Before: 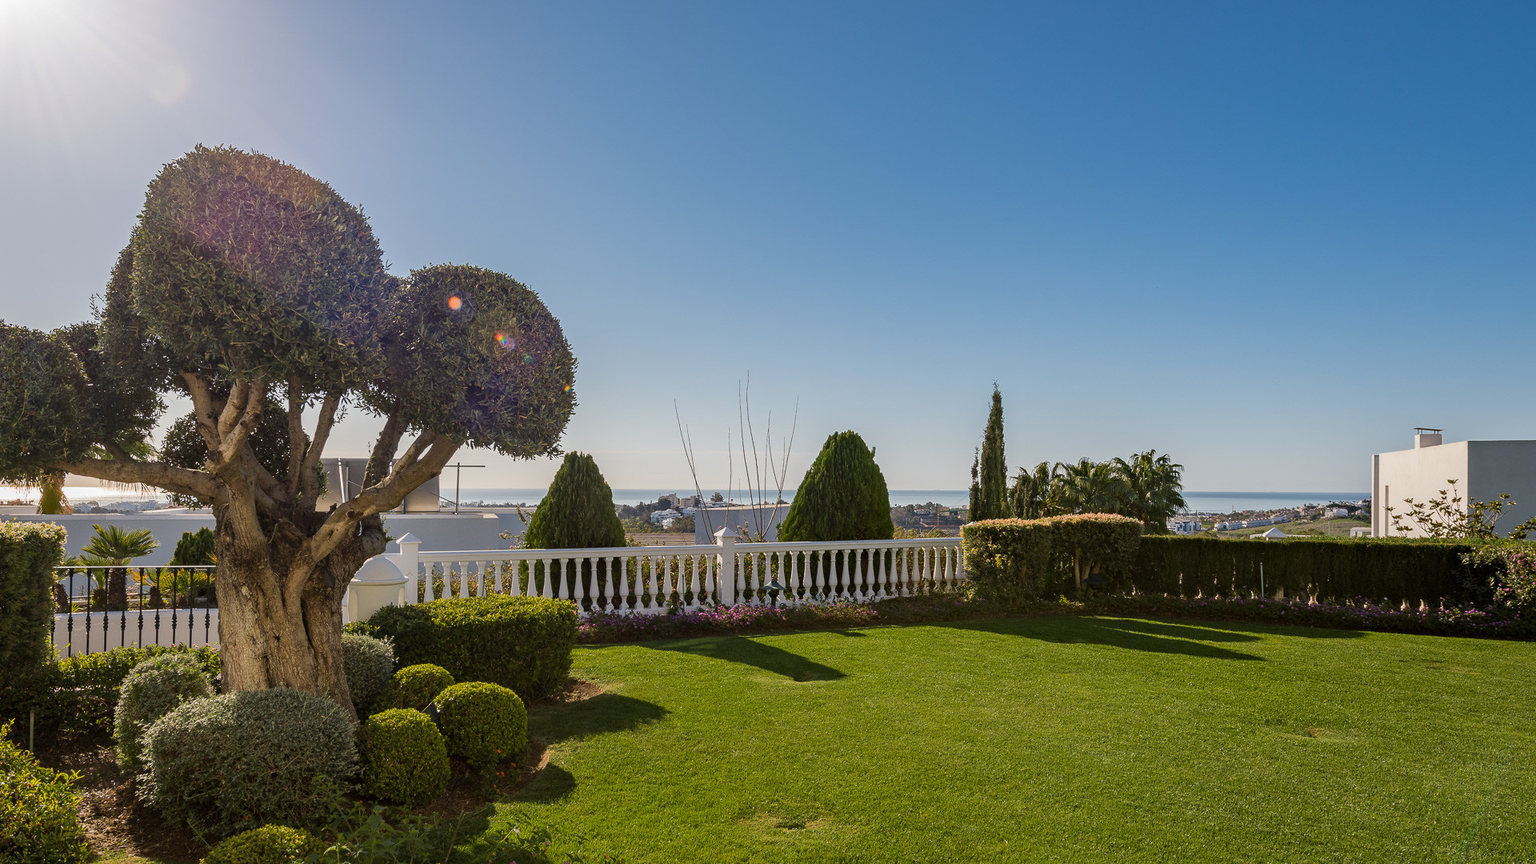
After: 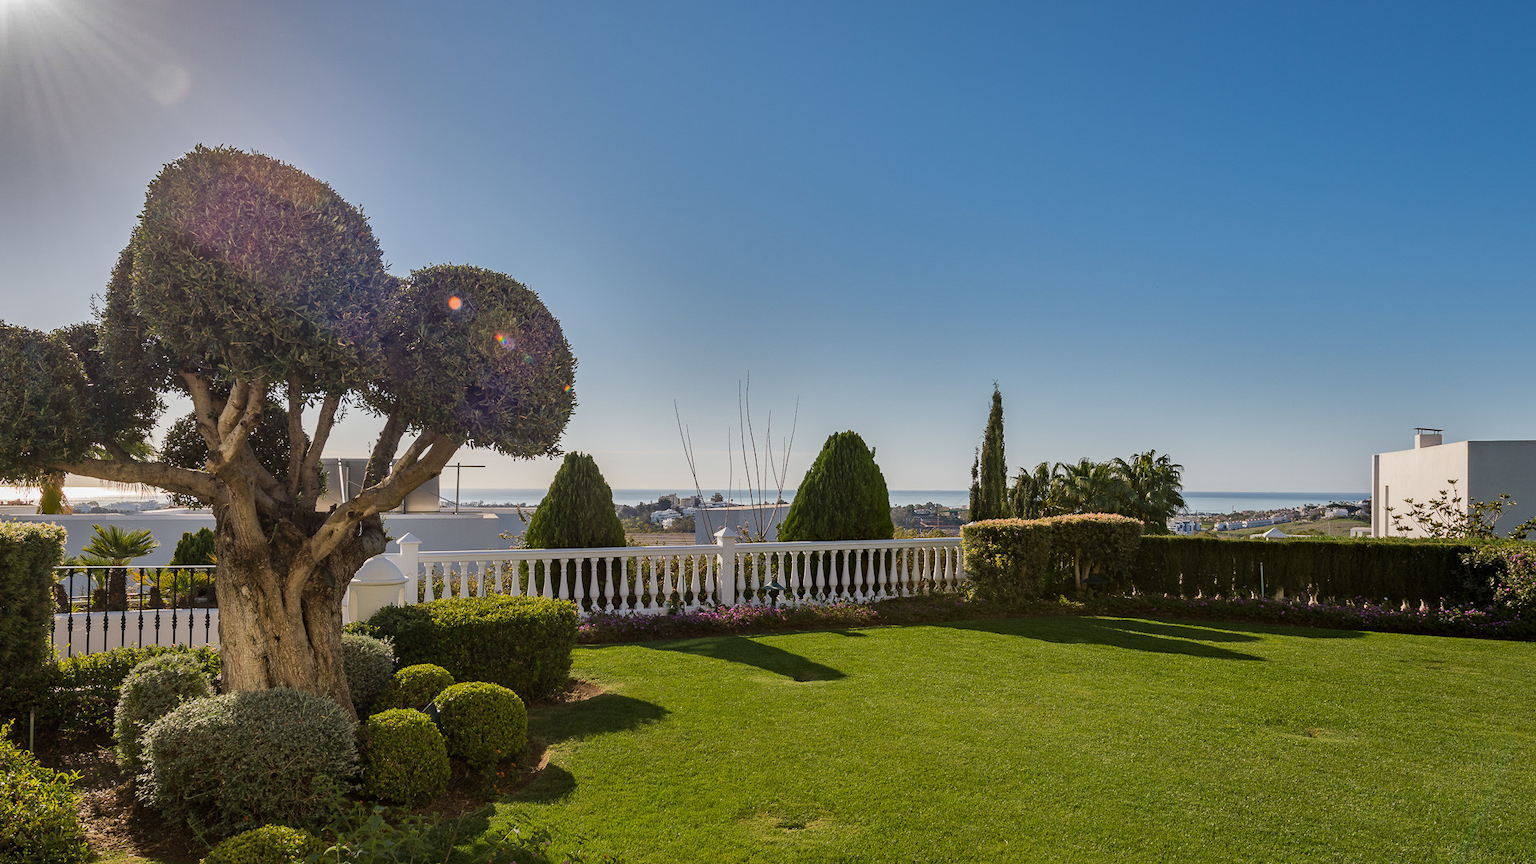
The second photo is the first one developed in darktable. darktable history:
shadows and highlights: shadows 20.94, highlights -81.2, soften with gaussian
